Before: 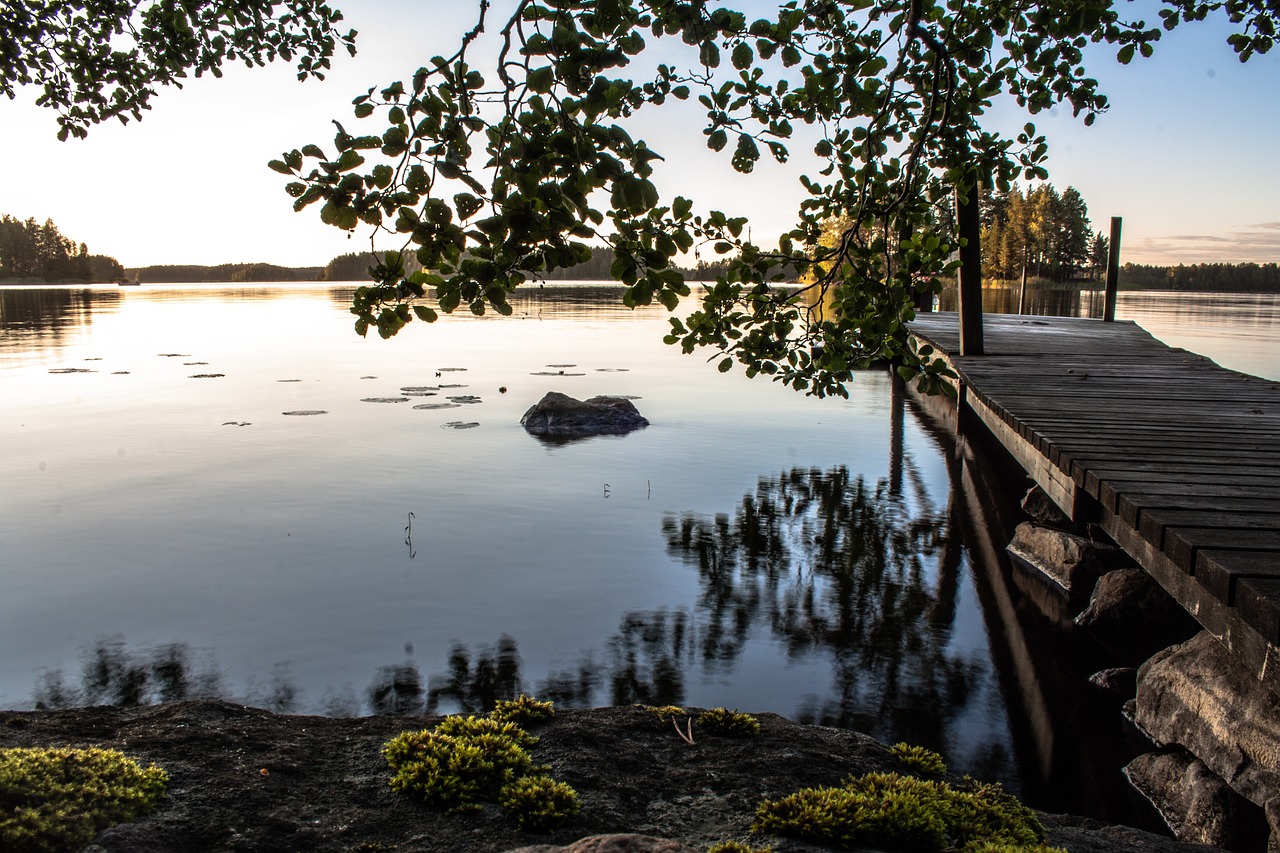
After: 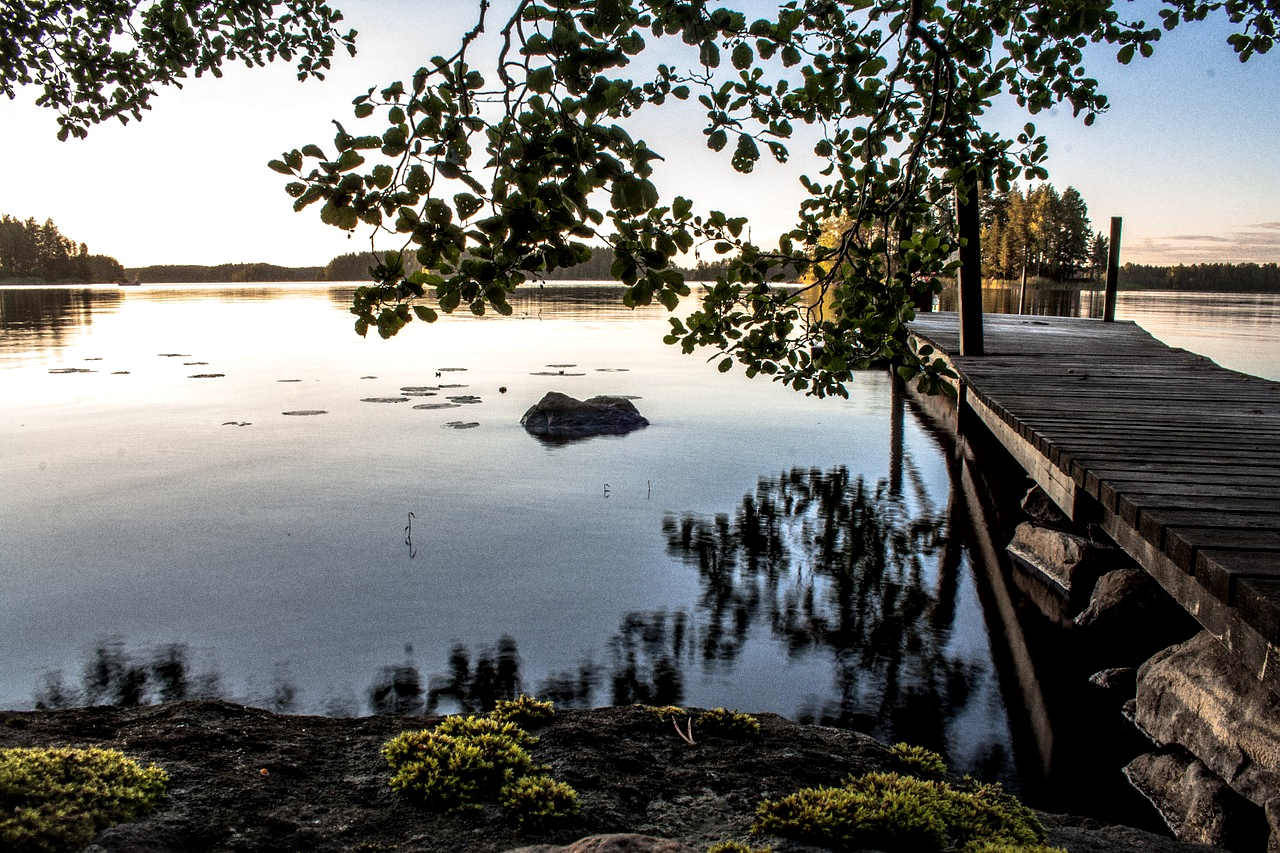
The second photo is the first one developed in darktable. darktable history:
local contrast: mode bilateral grid, contrast 25, coarseness 60, detail 151%, midtone range 0.2
grain: coarseness 8.68 ISO, strength 31.94%
